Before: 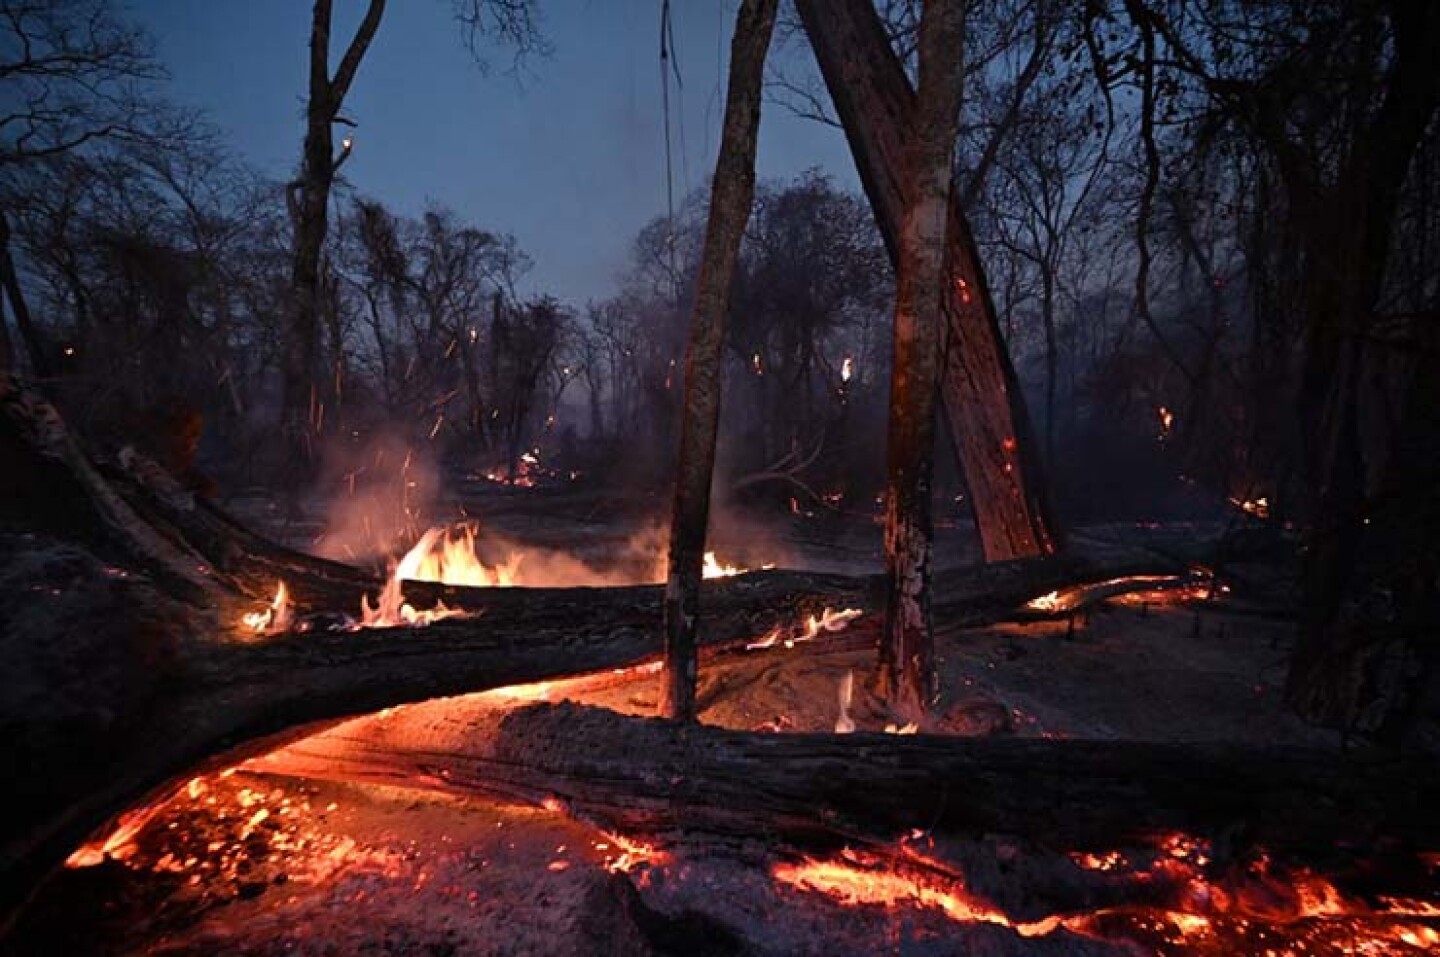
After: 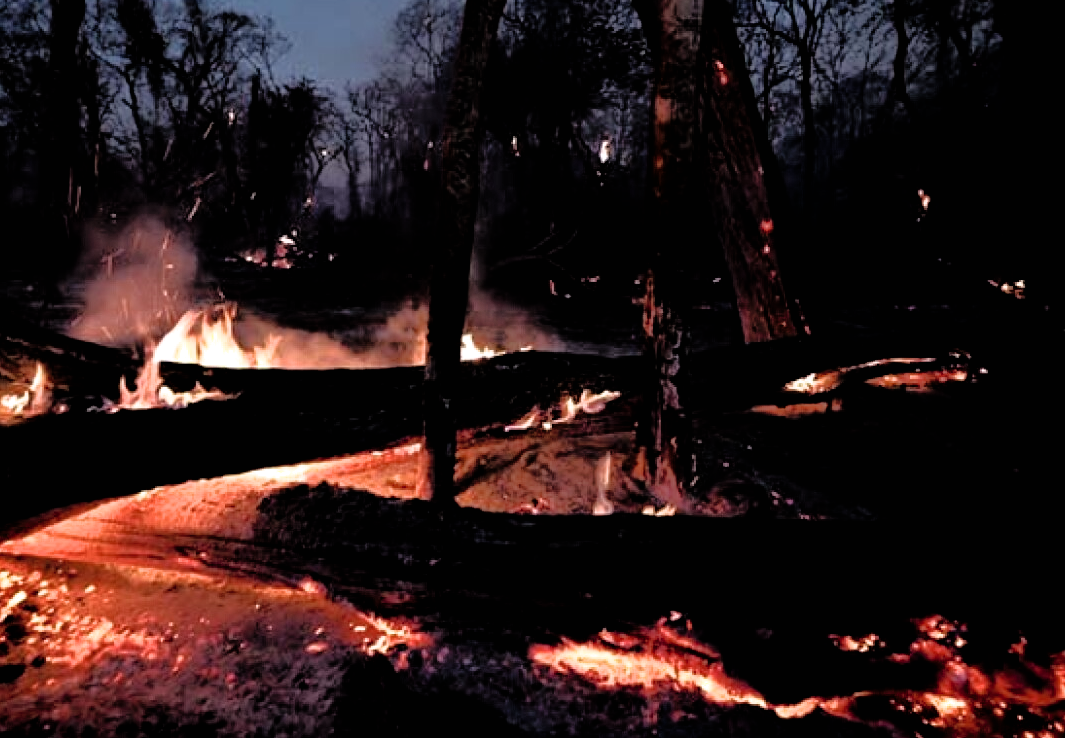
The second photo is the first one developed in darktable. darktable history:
shadows and highlights: shadows 43.06, highlights 6.94
crop: left 16.871%, top 22.857%, right 9.116%
filmic rgb: black relative exposure -3.57 EV, white relative exposure 2.29 EV, hardness 3.41
